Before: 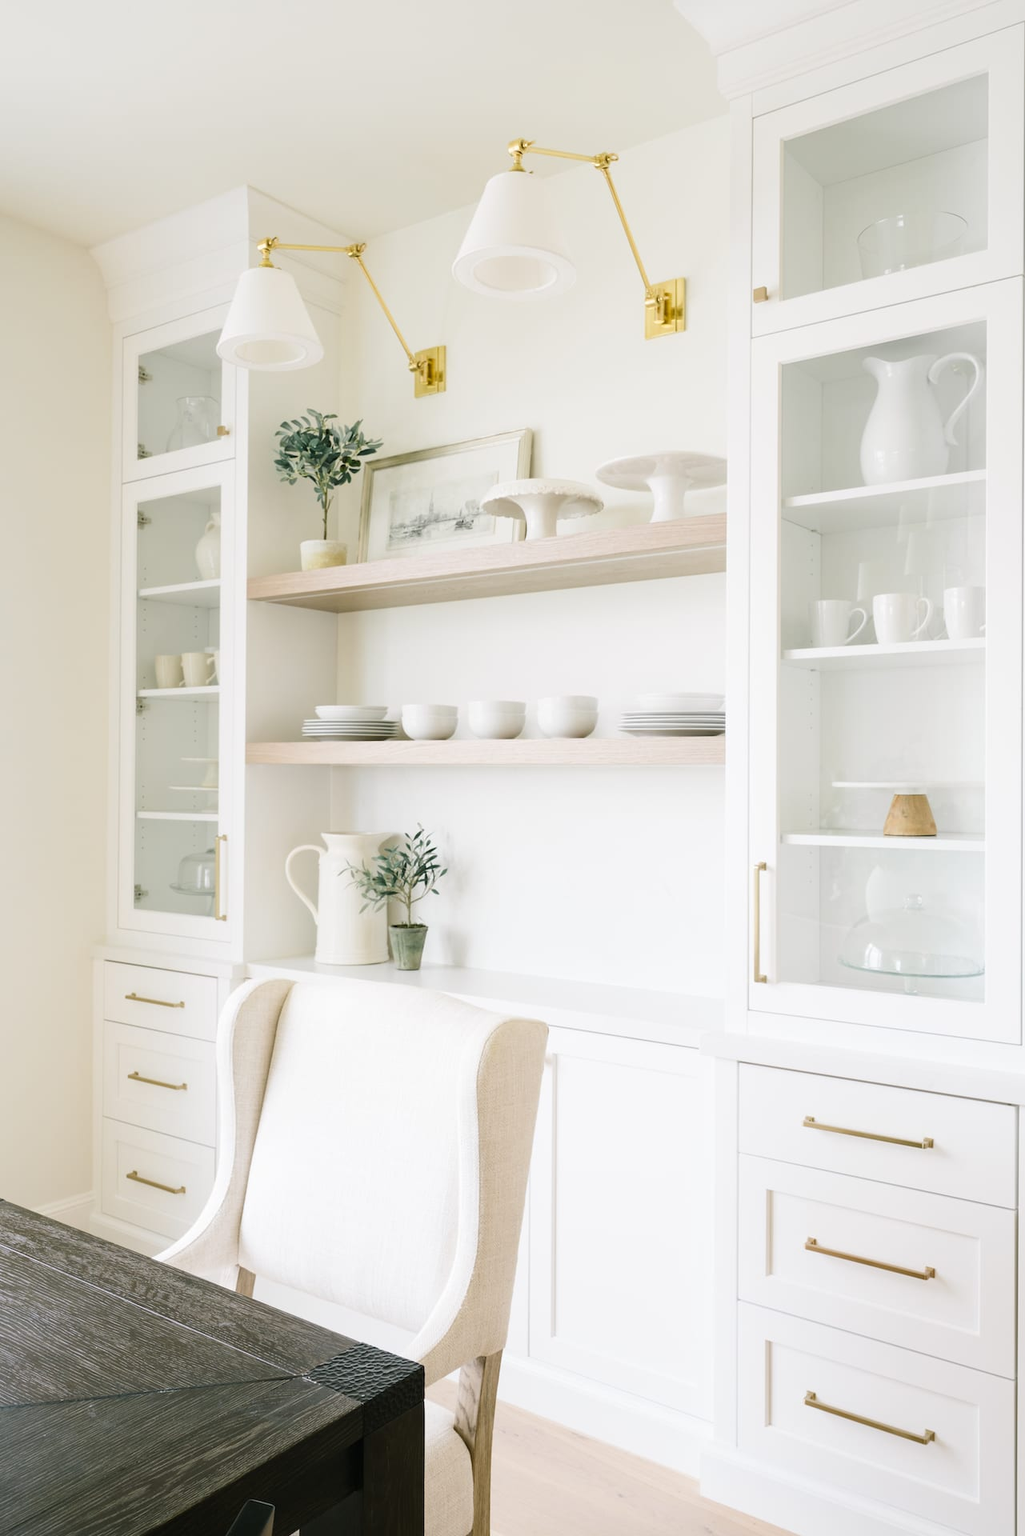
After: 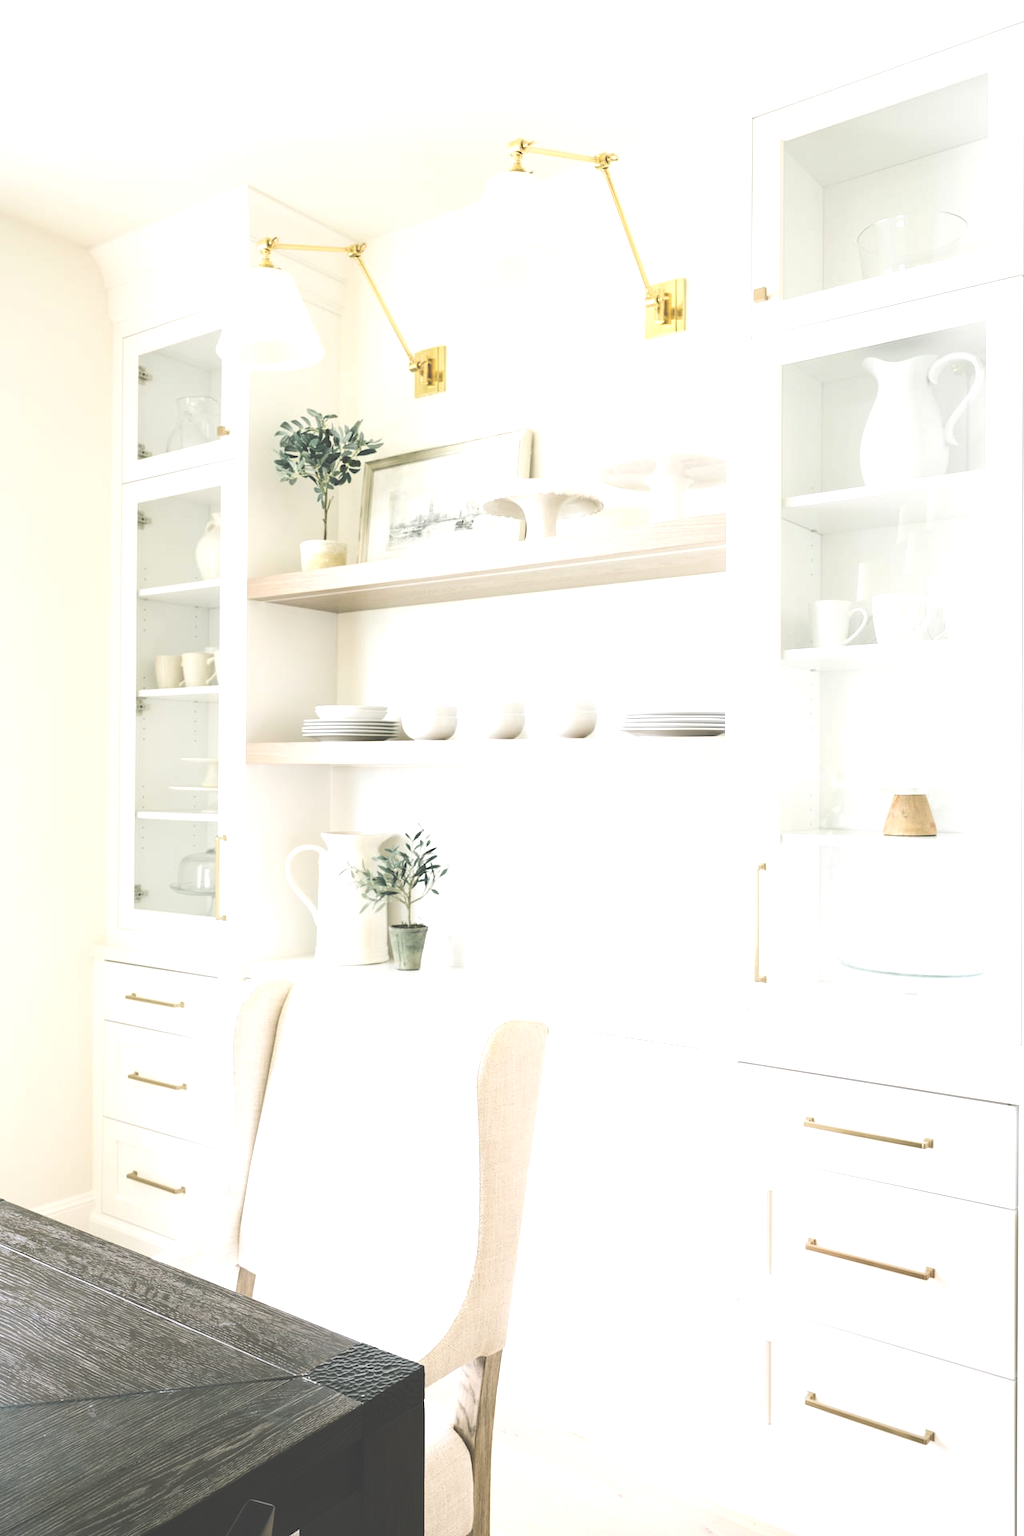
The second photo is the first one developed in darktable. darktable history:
exposure: black level correction -0.062, exposure -0.05 EV, compensate highlight preservation false
tone equalizer: -8 EV -0.75 EV, -7 EV -0.7 EV, -6 EV -0.6 EV, -5 EV -0.4 EV, -3 EV 0.4 EV, -2 EV 0.6 EV, -1 EV 0.7 EV, +0 EV 0.75 EV, edges refinement/feathering 500, mask exposure compensation -1.57 EV, preserve details no
